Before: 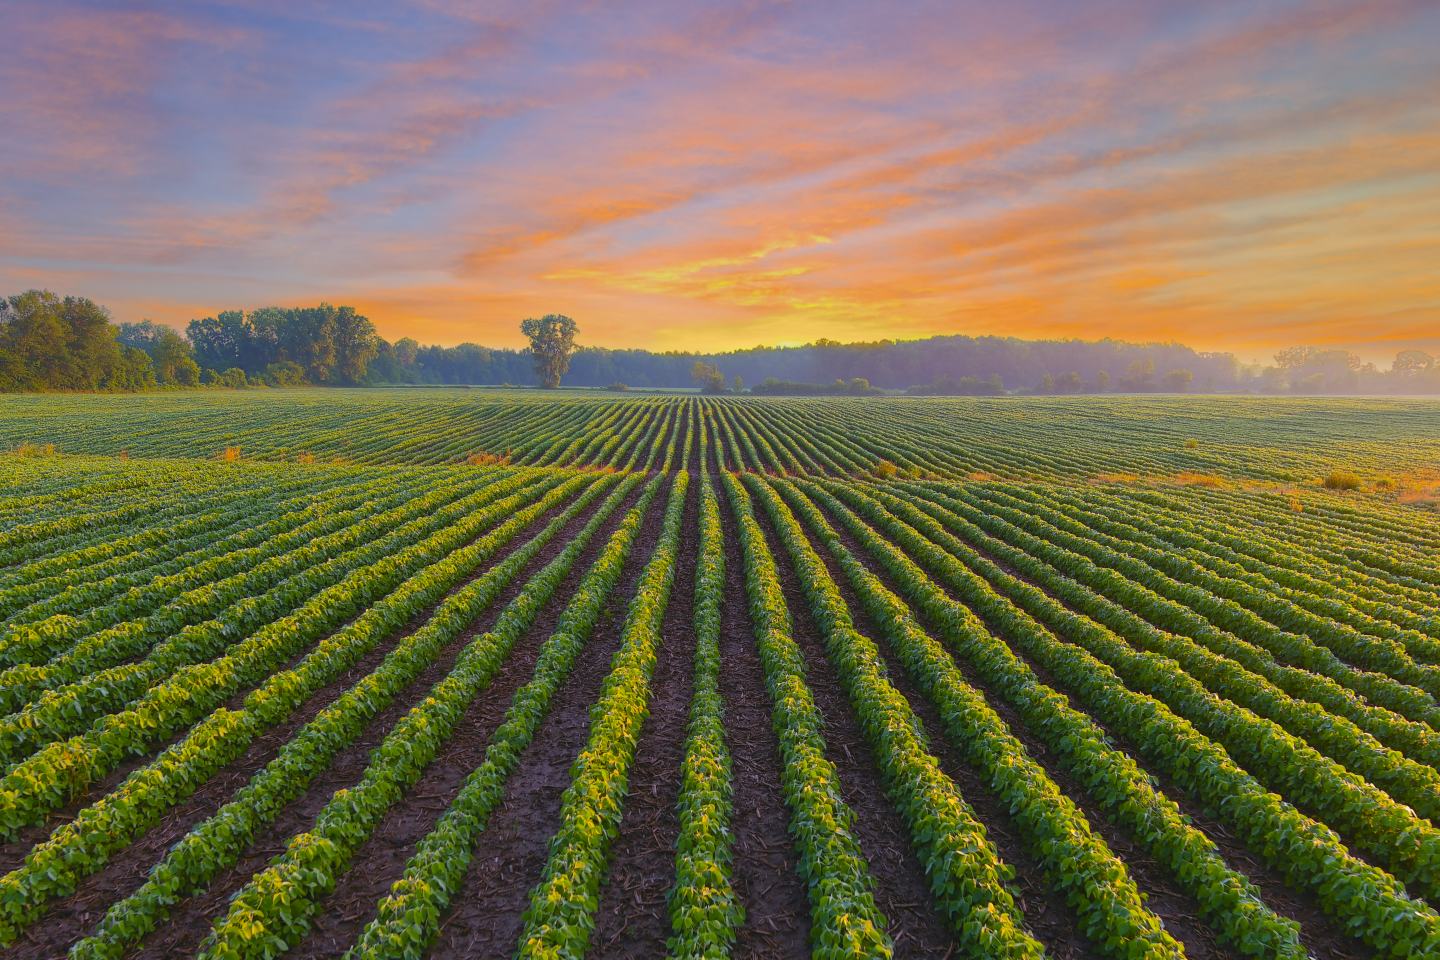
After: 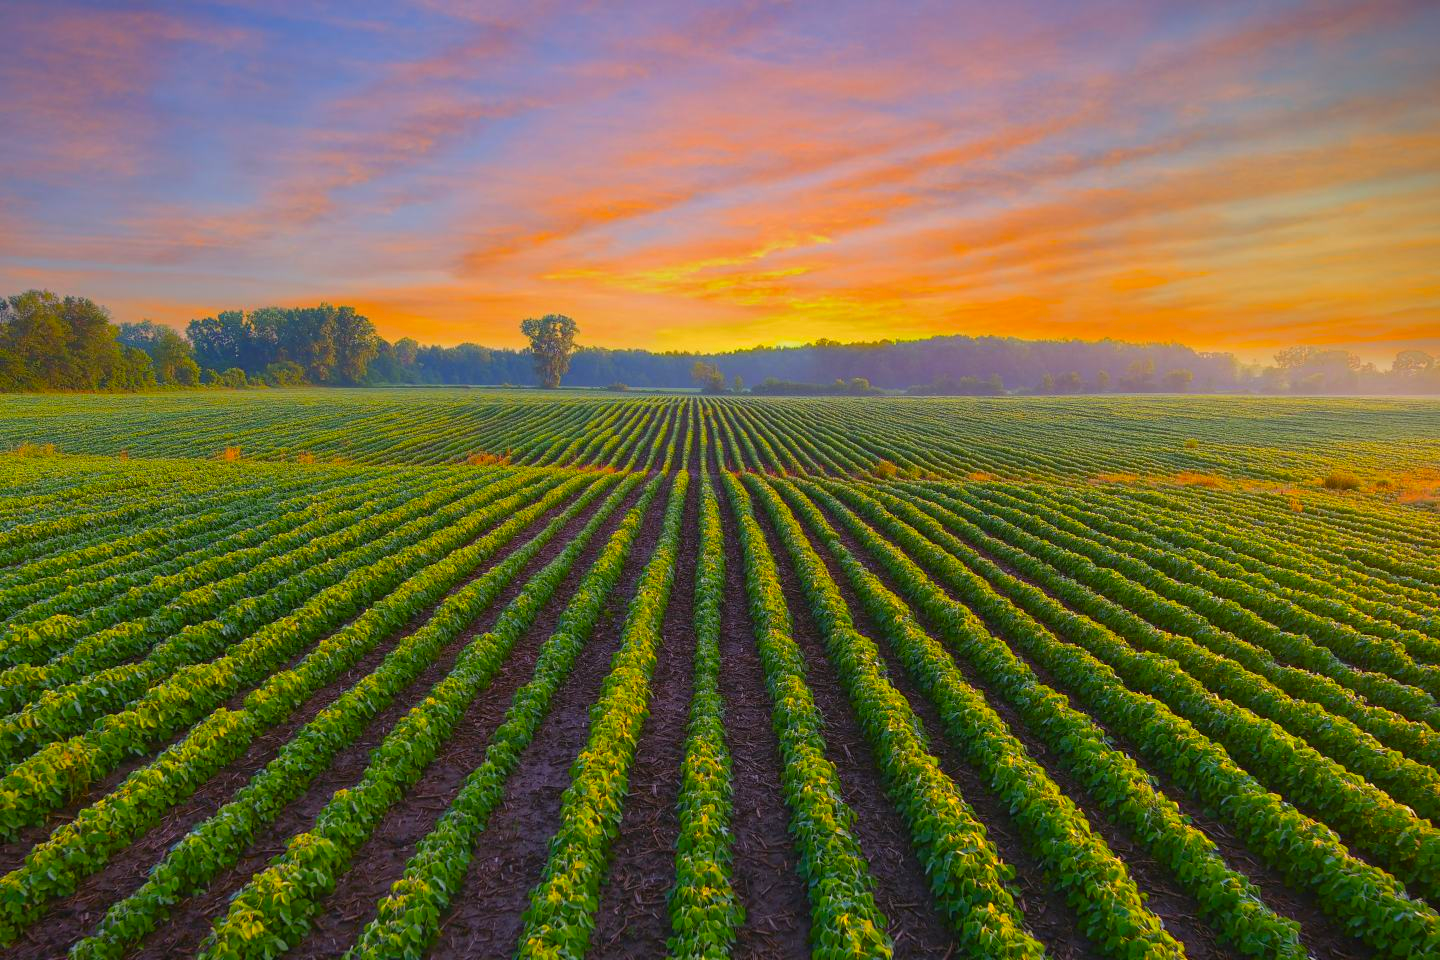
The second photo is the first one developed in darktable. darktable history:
vignetting: fall-off start 97.23%, saturation -0.024, center (-0.033, -0.042), width/height ratio 1.179, unbound false
contrast brightness saturation: brightness -0.02, saturation 0.35
